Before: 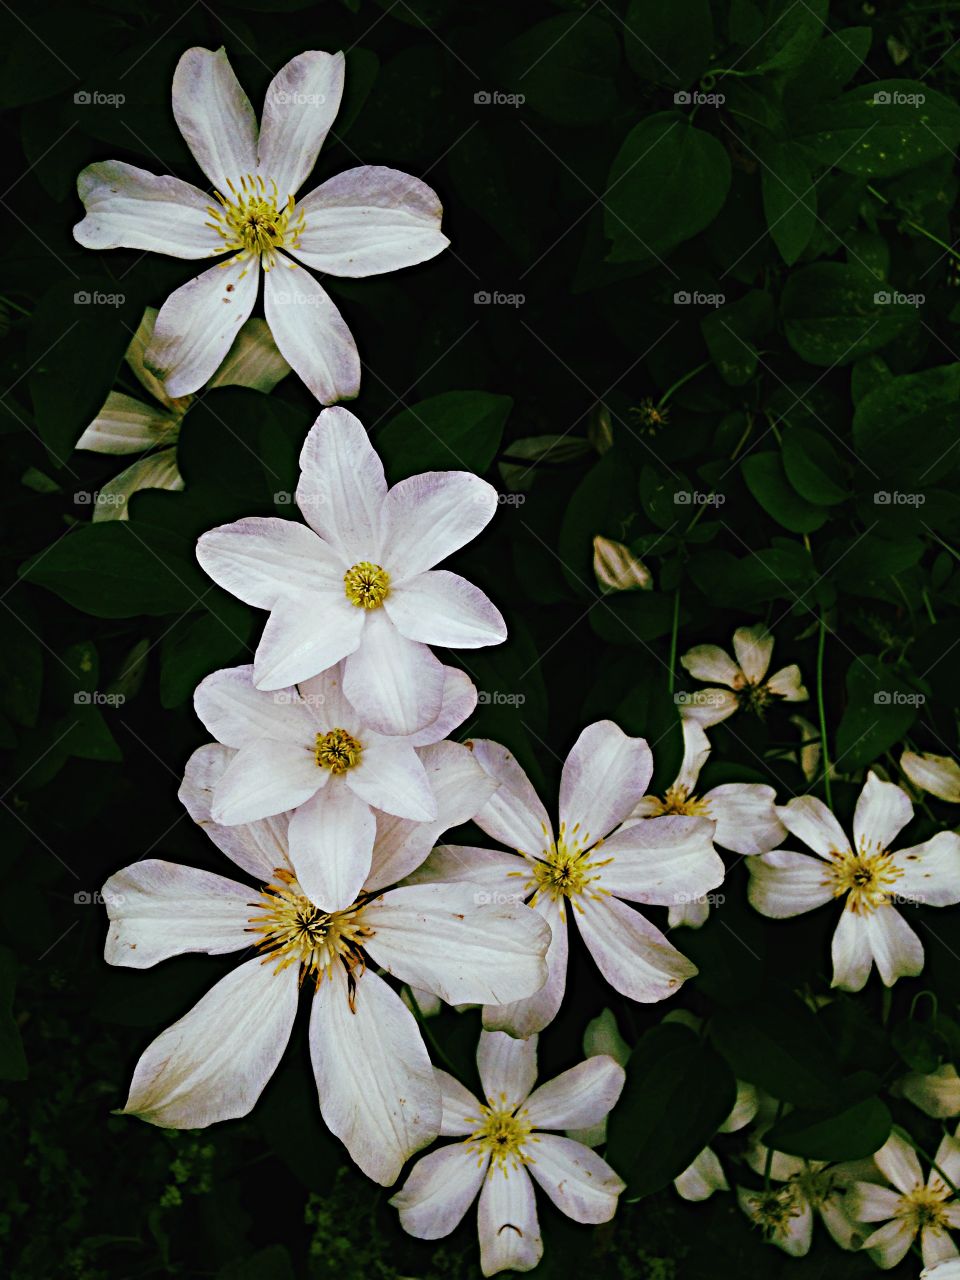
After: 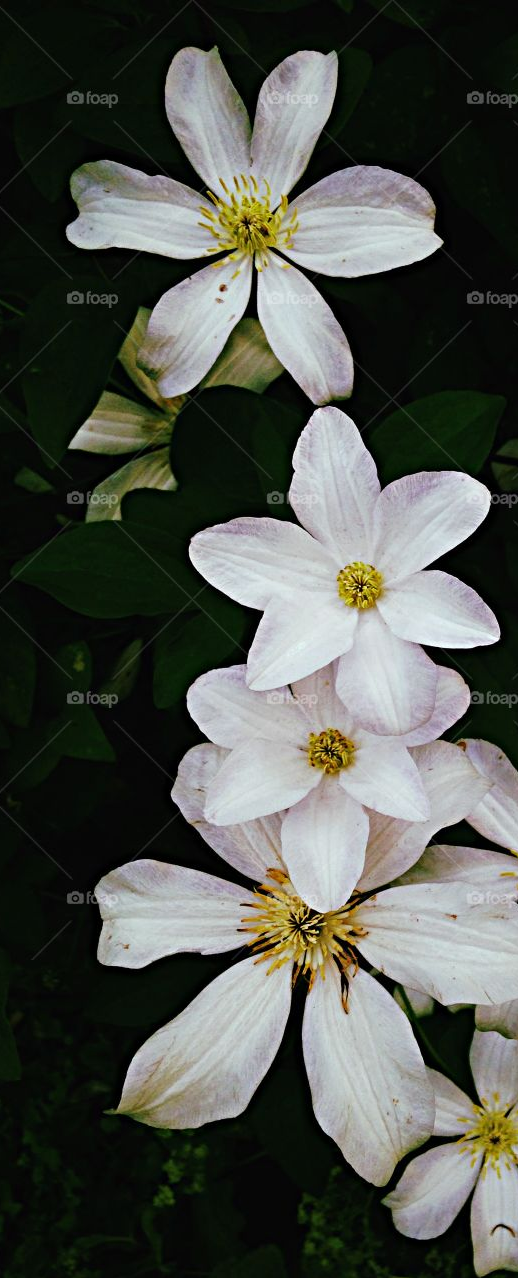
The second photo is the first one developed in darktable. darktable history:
crop: left 0.827%, right 45.154%, bottom 0.08%
